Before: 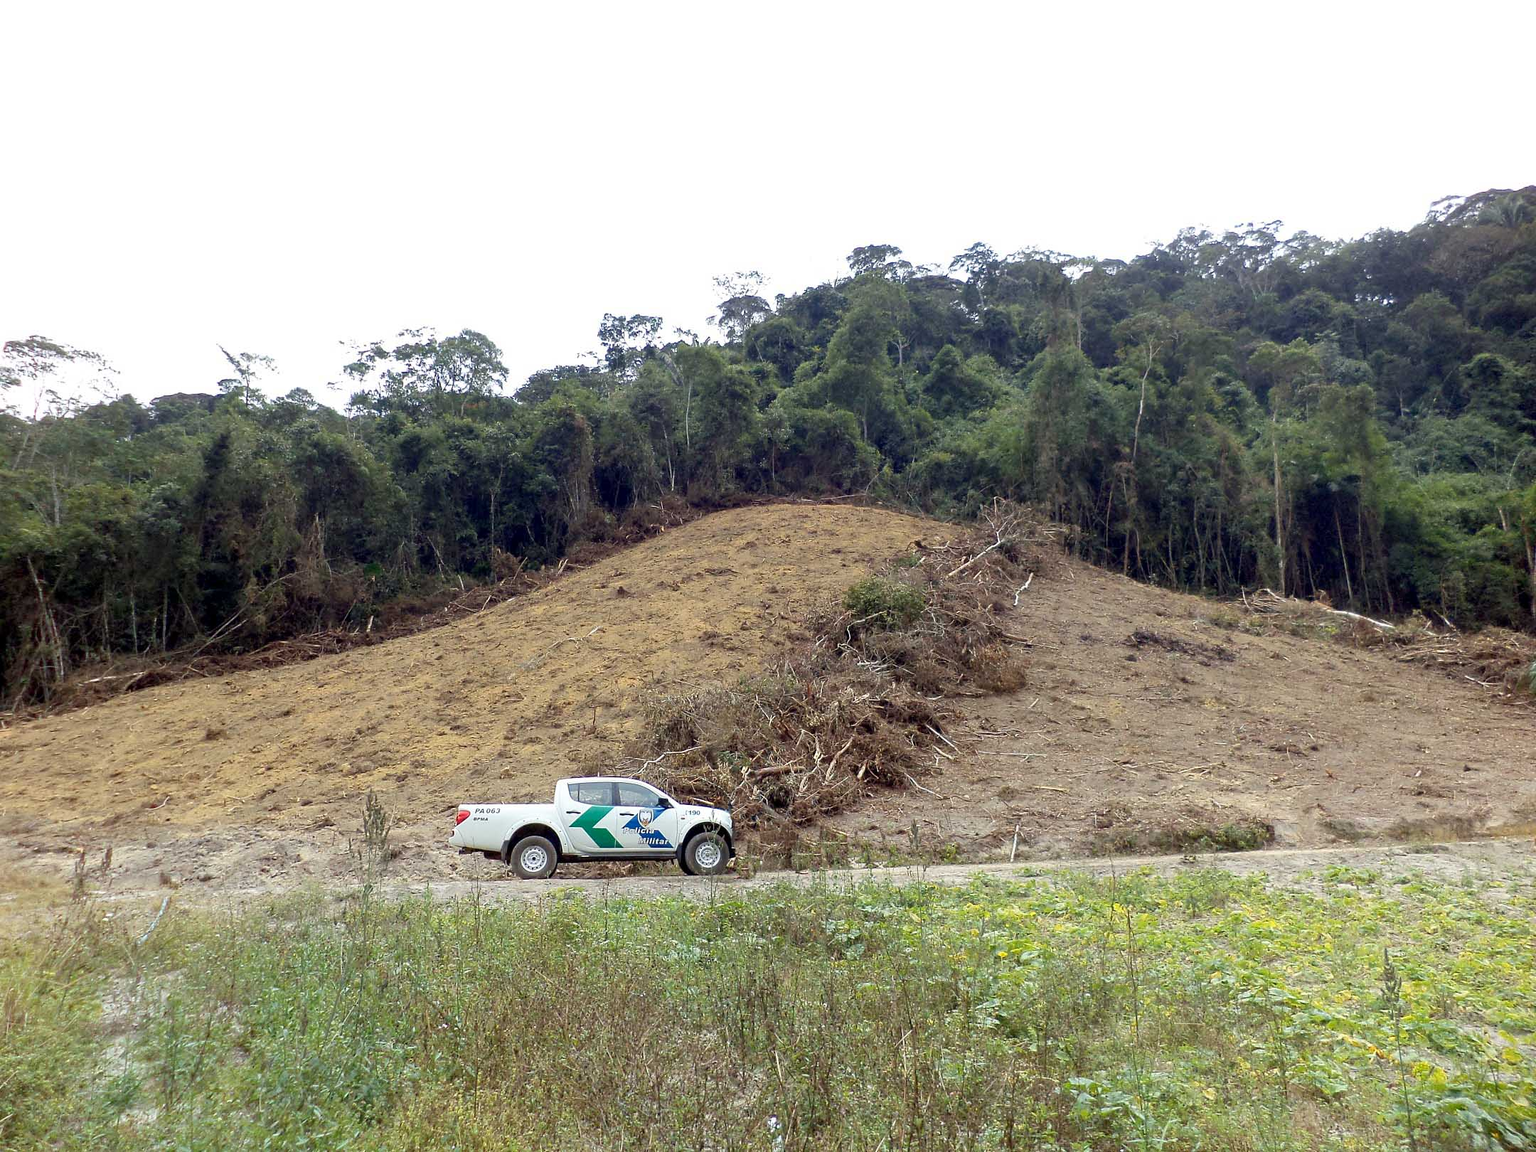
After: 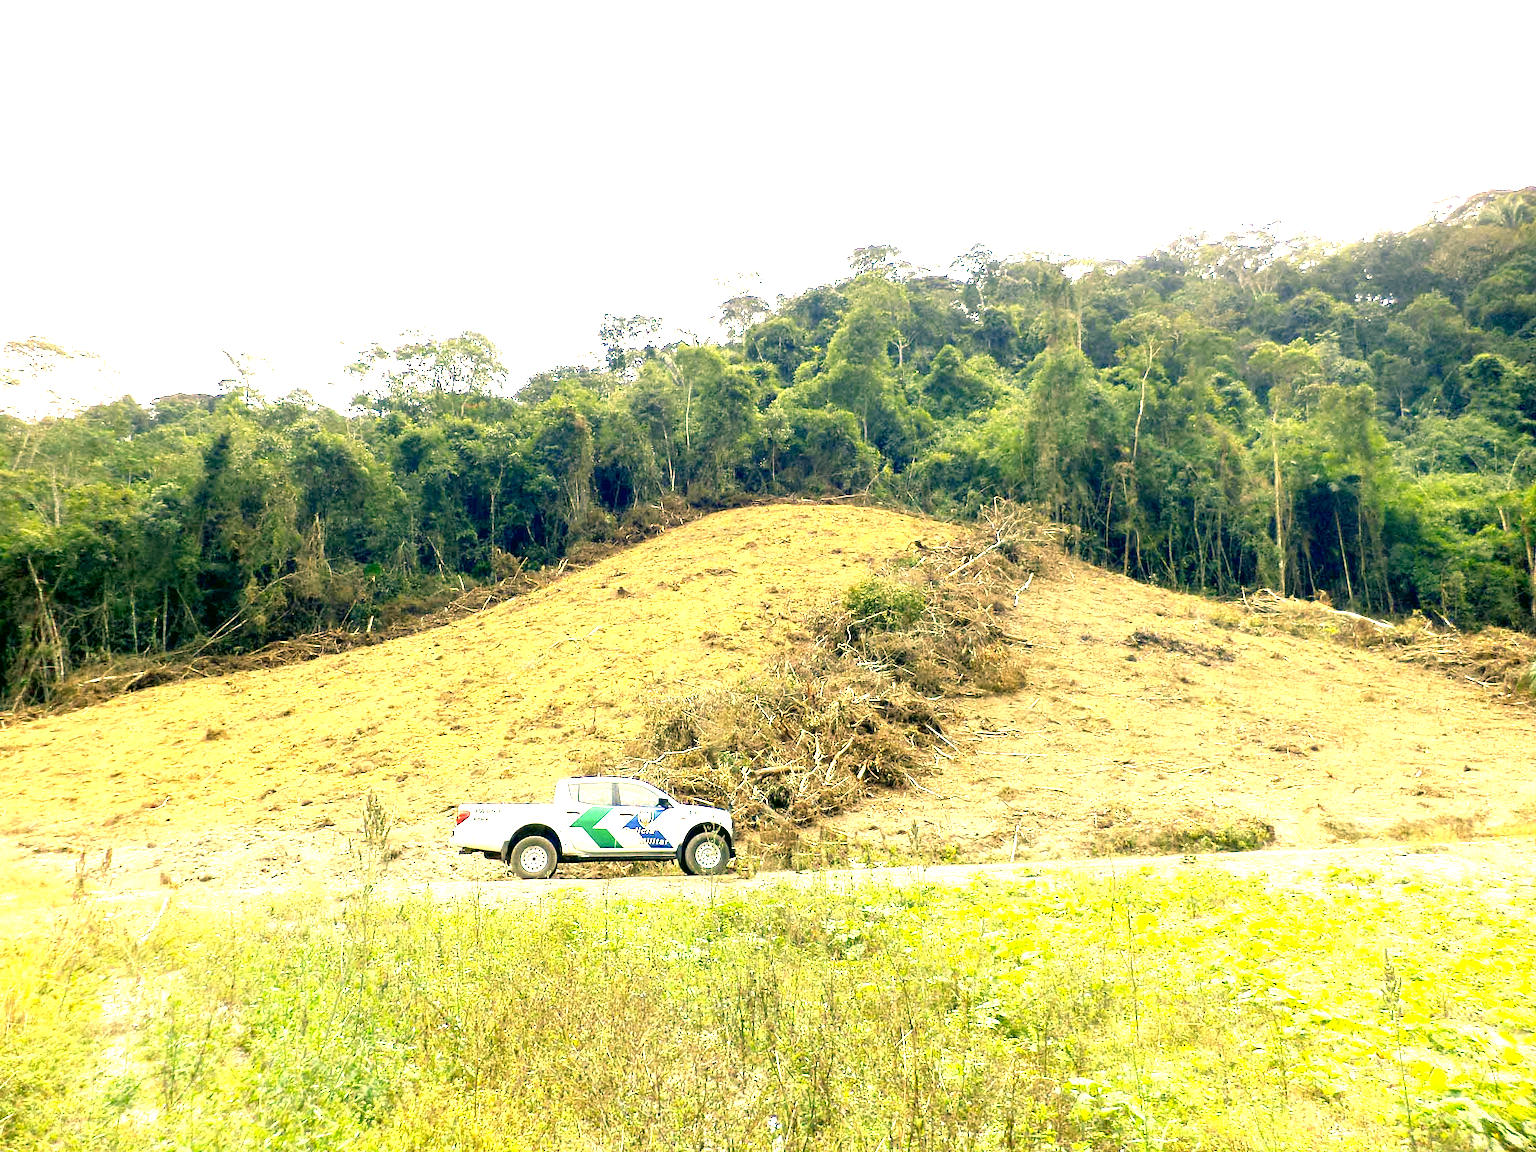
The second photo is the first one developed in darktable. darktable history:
color correction: highlights a* 5.62, highlights b* 33.57, shadows a* -25.86, shadows b* 4.02
exposure: black level correction 0.001, exposure 1.822 EV, compensate exposure bias true, compensate highlight preservation false
